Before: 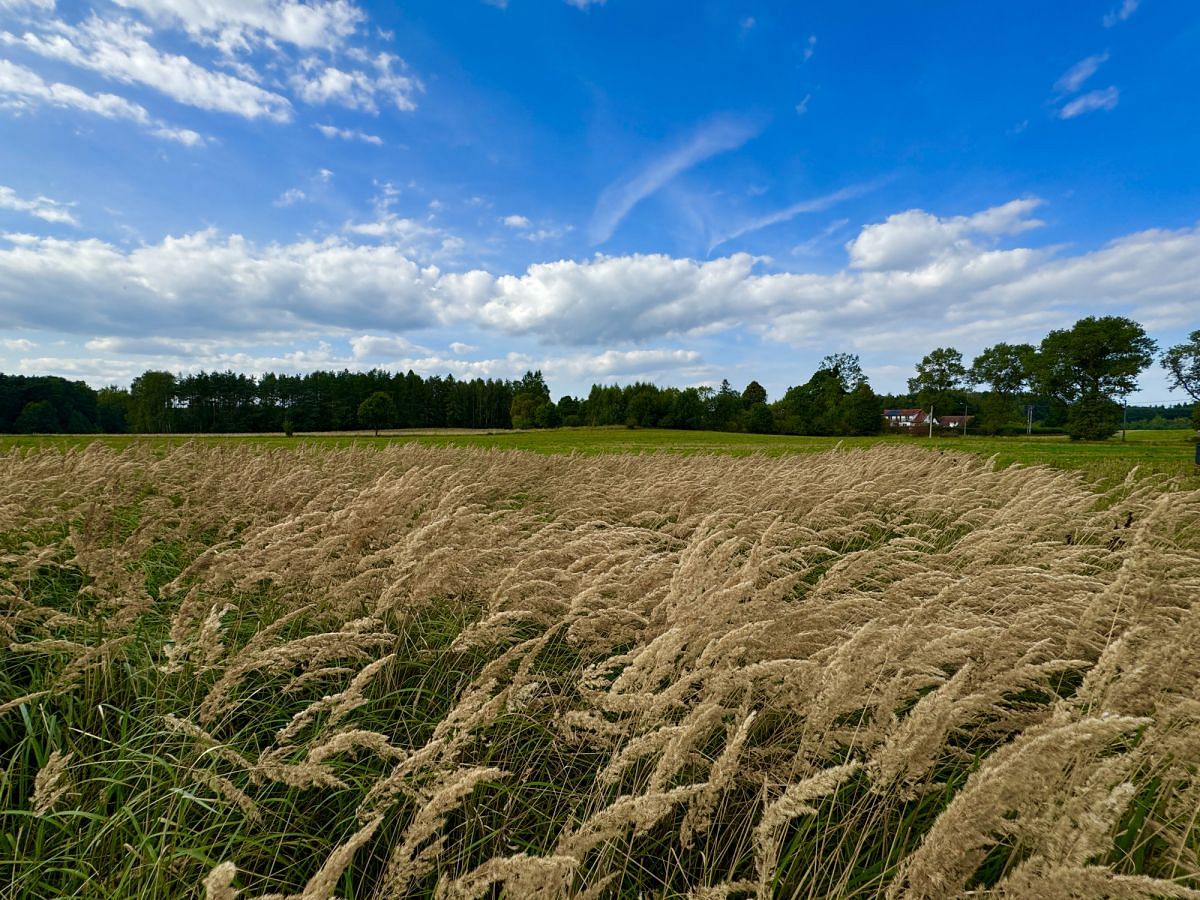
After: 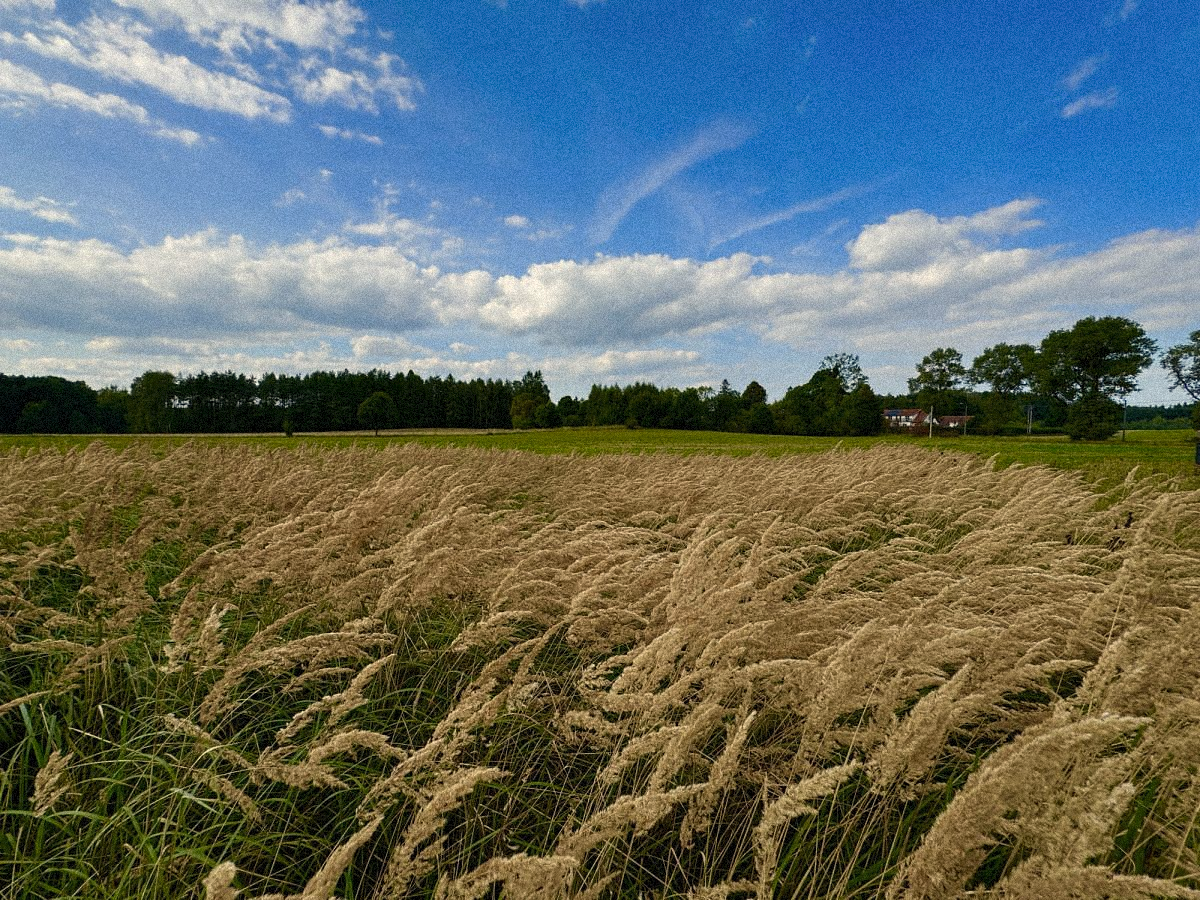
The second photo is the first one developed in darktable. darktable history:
exposure: exposure -0.177 EV, compensate highlight preservation false
grain: strength 35%, mid-tones bias 0%
color calibration: x 0.329, y 0.345, temperature 5633 K
